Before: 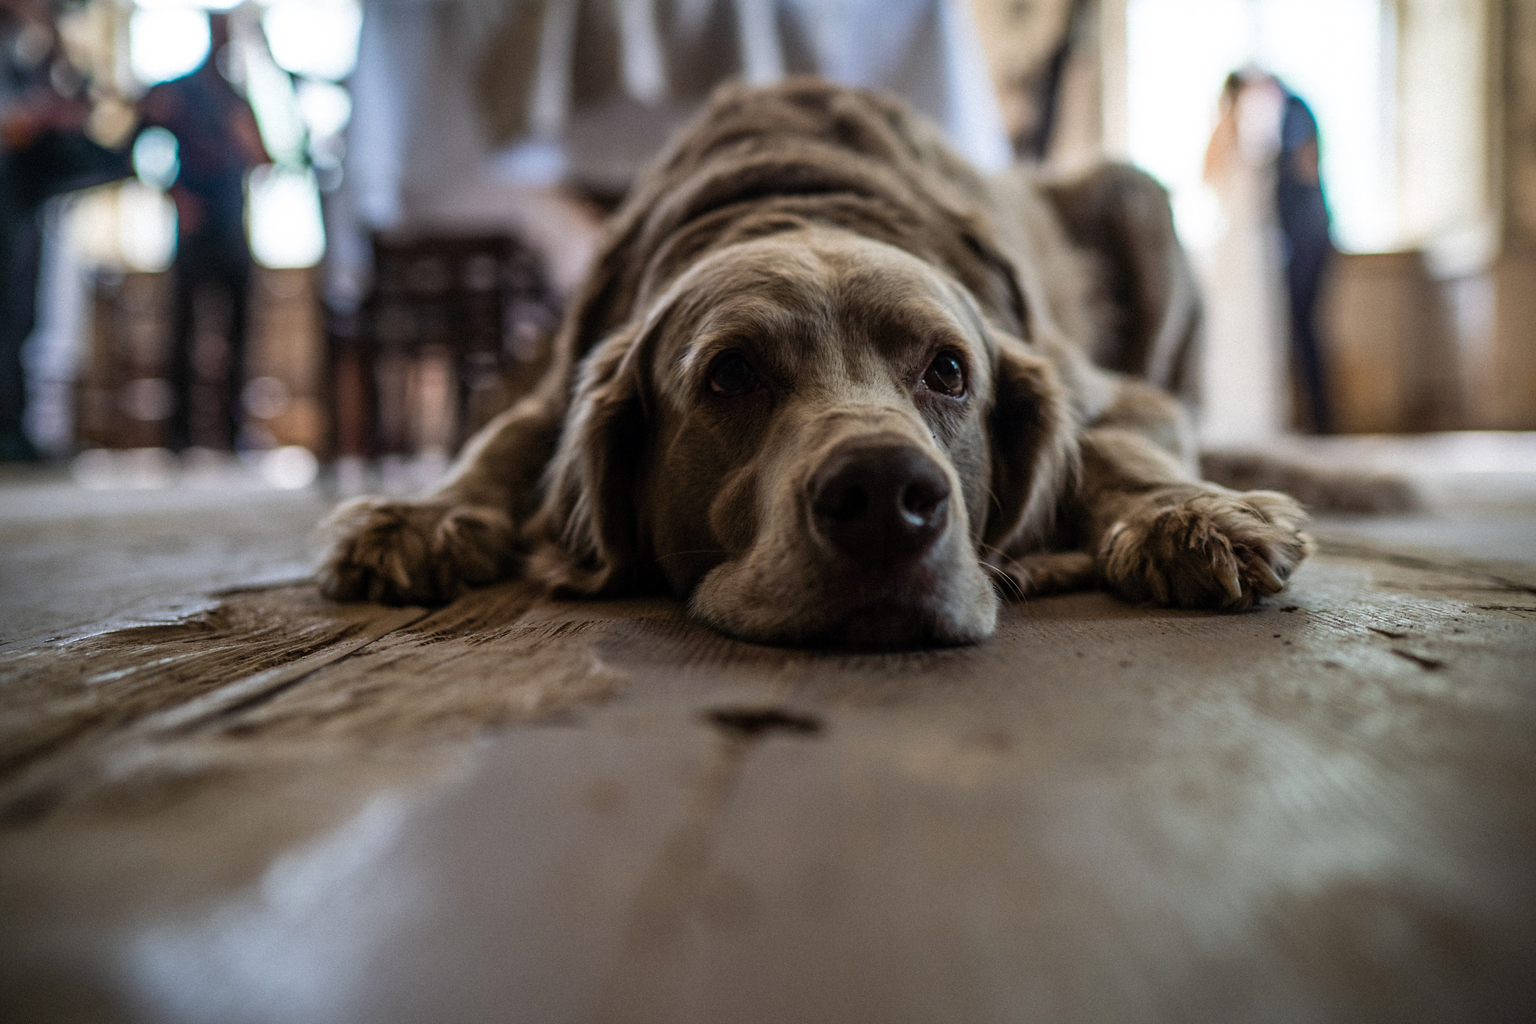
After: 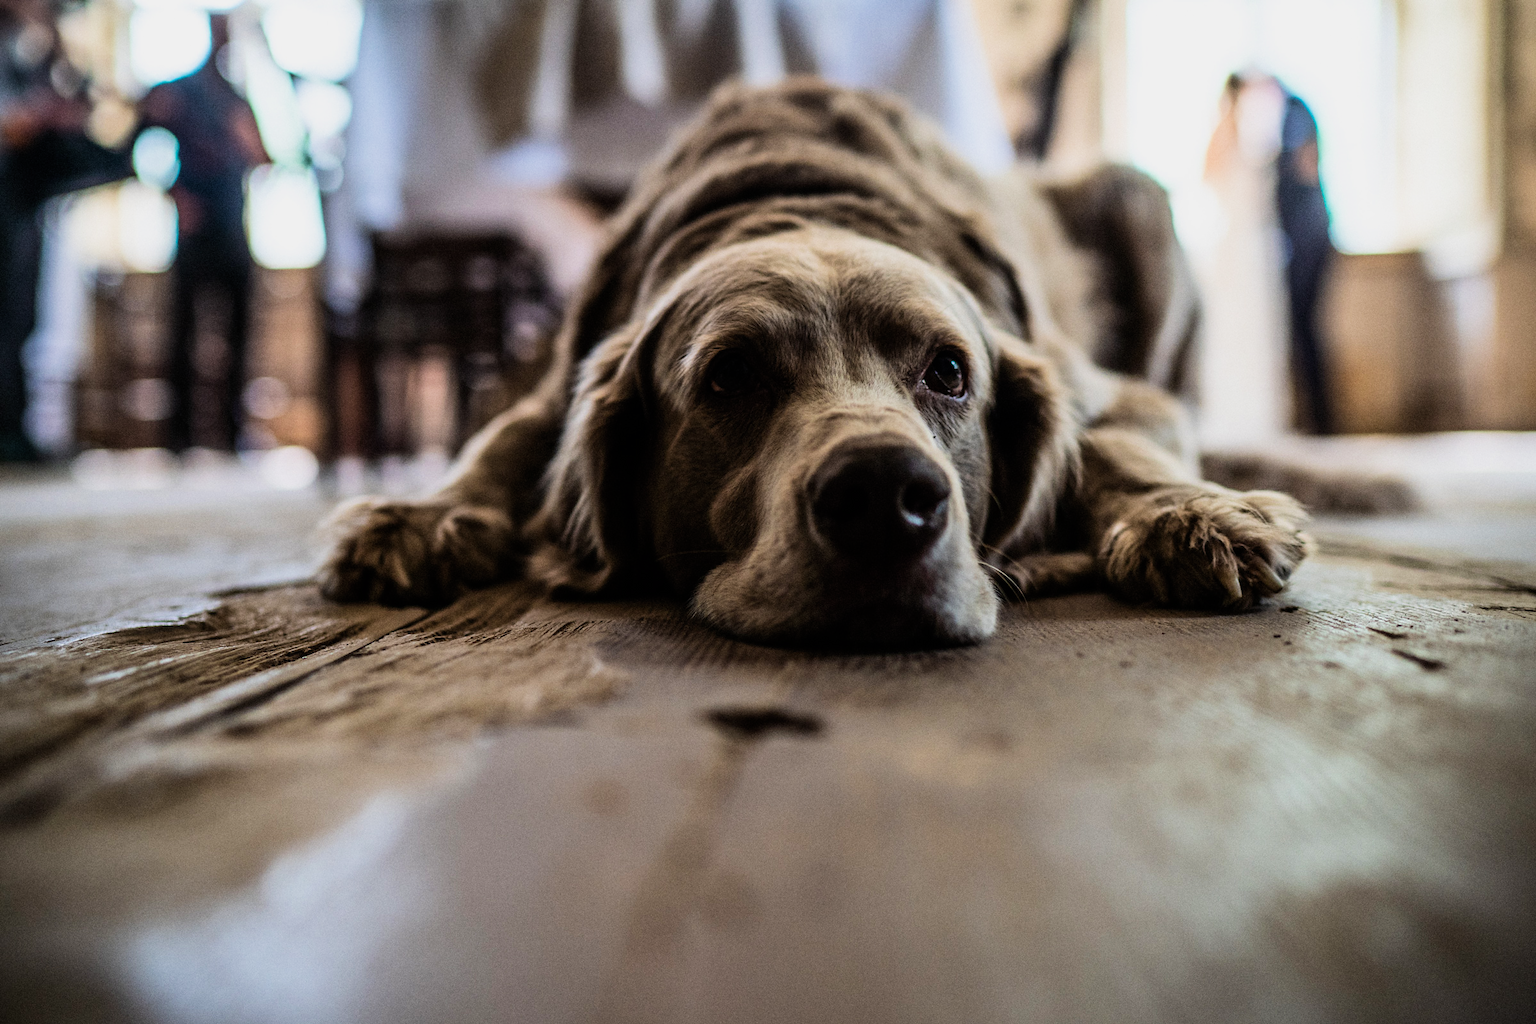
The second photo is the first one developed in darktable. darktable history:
exposure: exposure 0.566 EV, compensate highlight preservation false
filmic rgb: black relative exposure -7.5 EV, white relative exposure 5 EV, hardness 3.31, contrast 1.3, contrast in shadows safe
velvia: strength 10%
